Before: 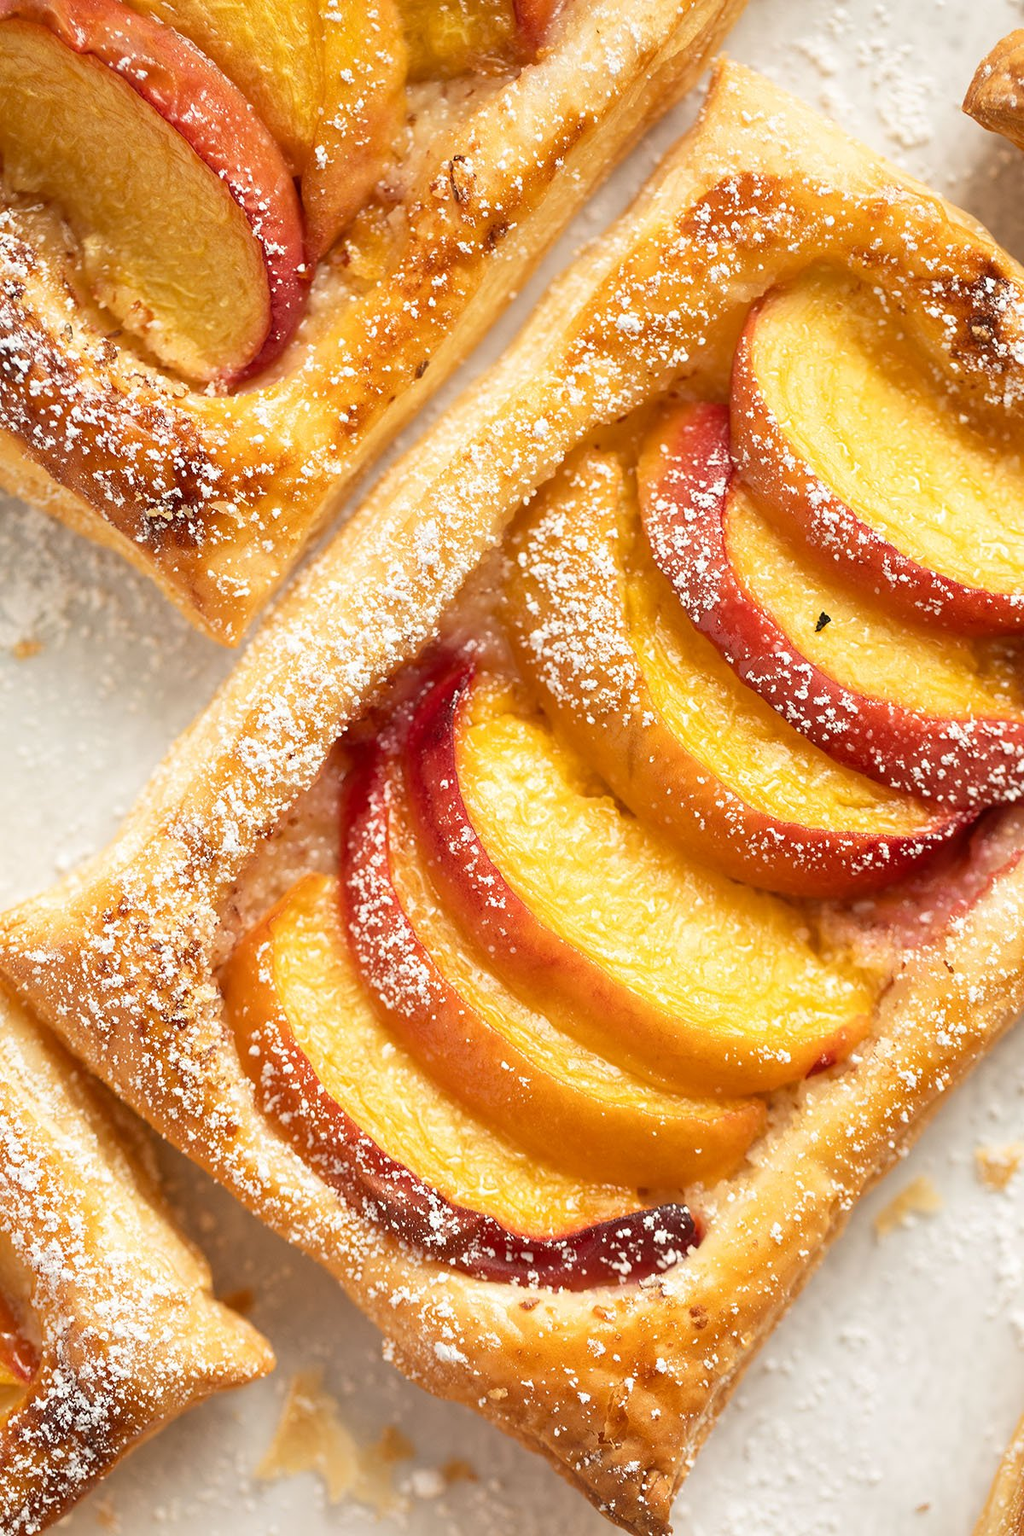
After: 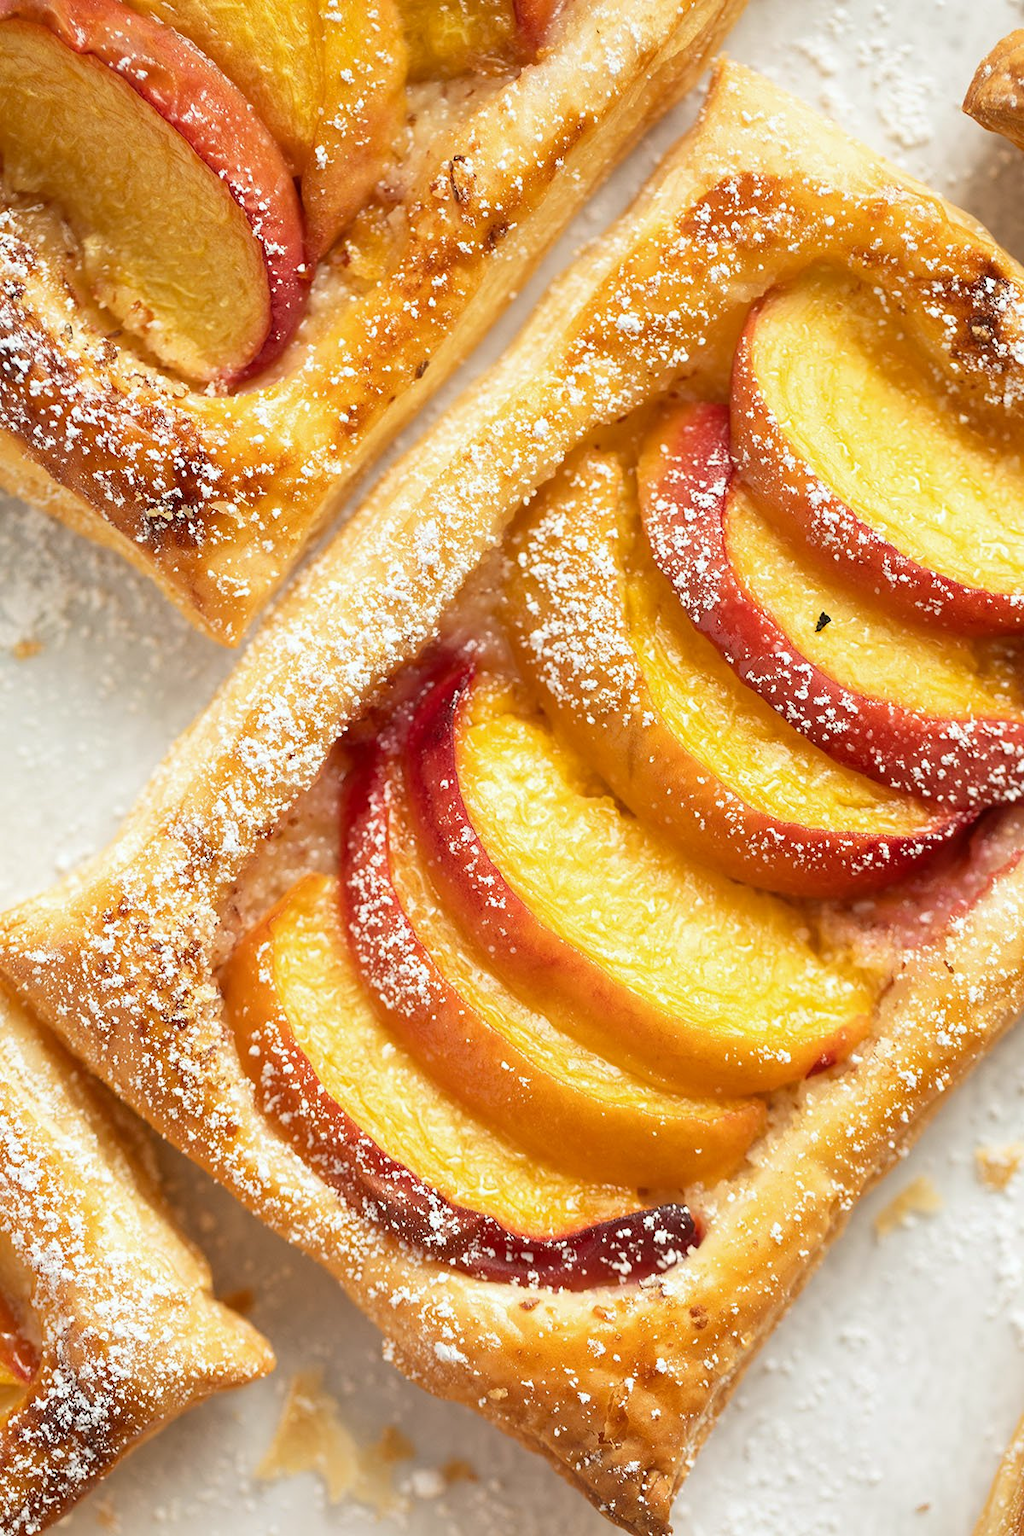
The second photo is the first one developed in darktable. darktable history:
color correction: highlights a* 3.58, highlights b* 5.13
color calibration: illuminant Planckian (black body), adaptation linear Bradford (ICC v4), x 0.364, y 0.367, temperature 4409.45 K
